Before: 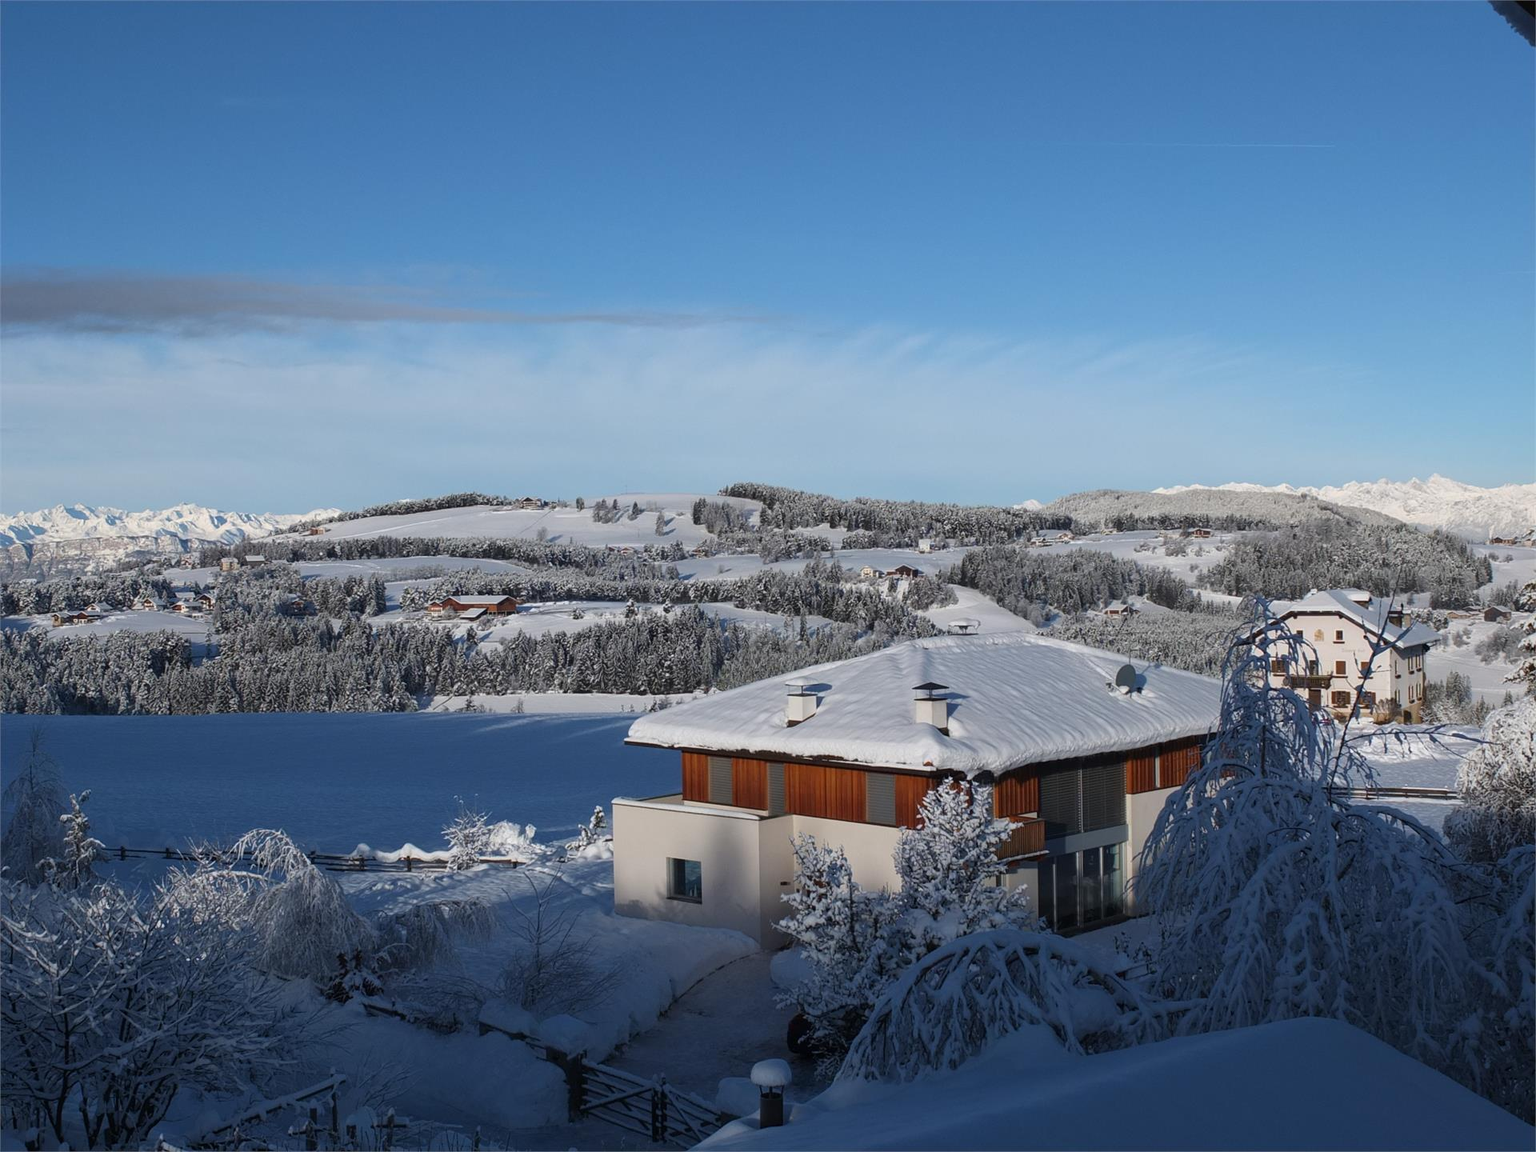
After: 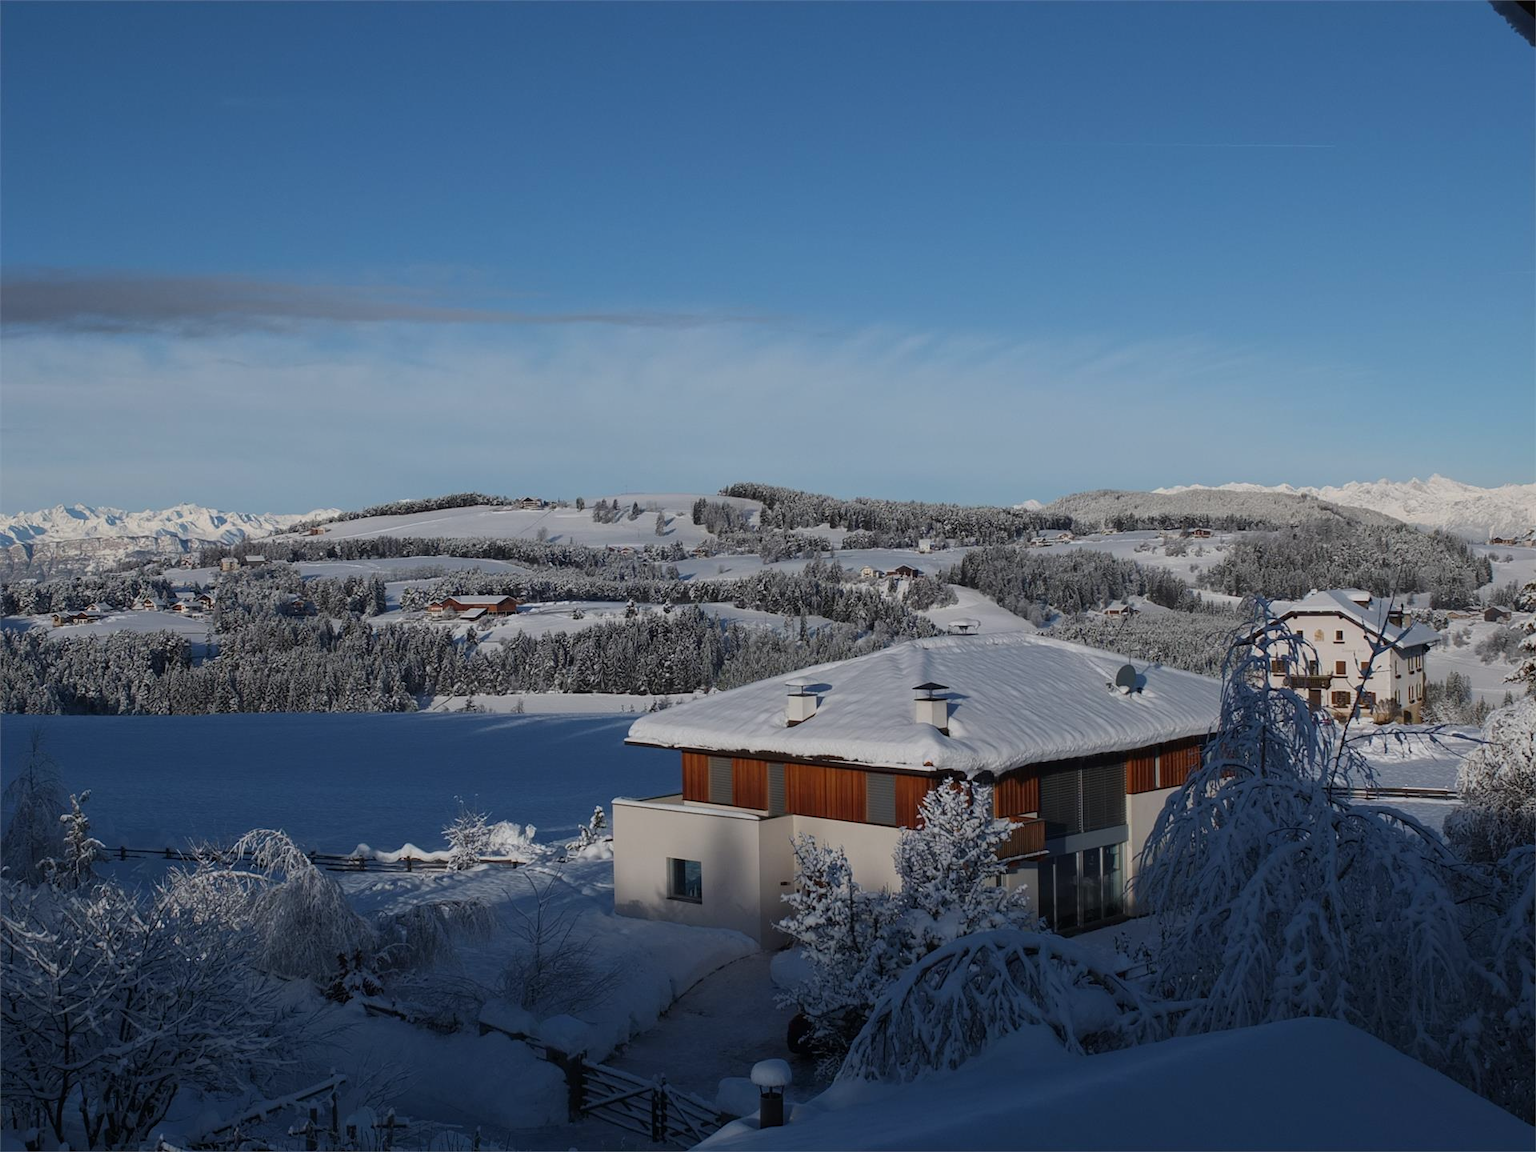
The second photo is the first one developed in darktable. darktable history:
exposure: exposure -0.485 EV, compensate highlight preservation false
